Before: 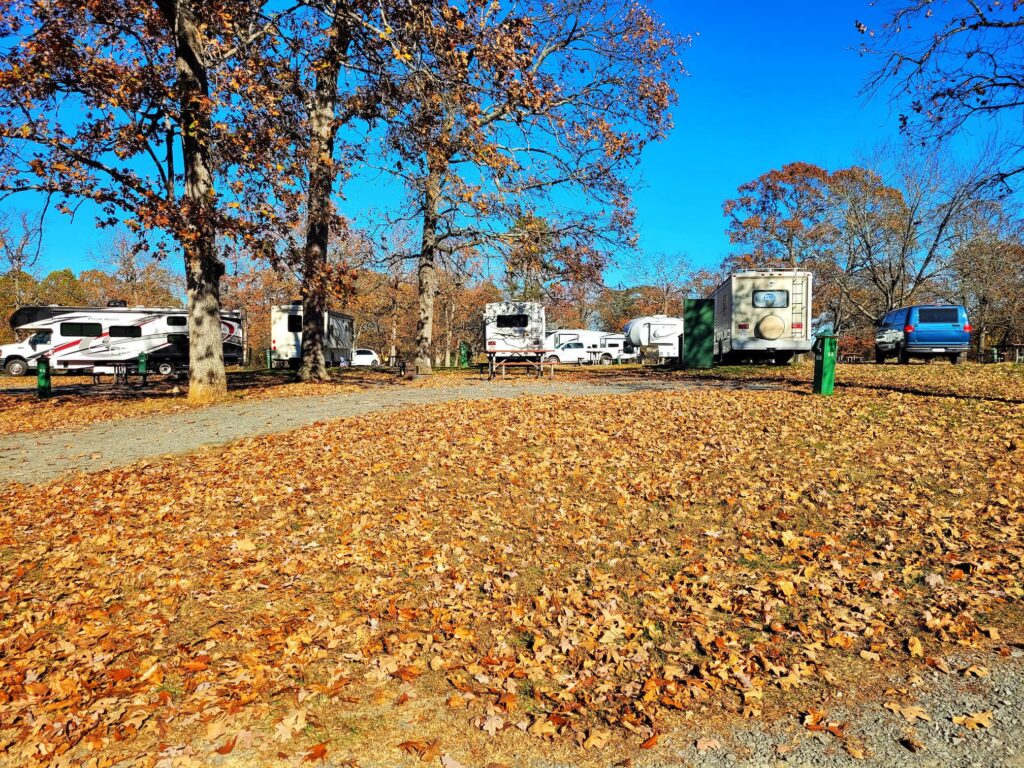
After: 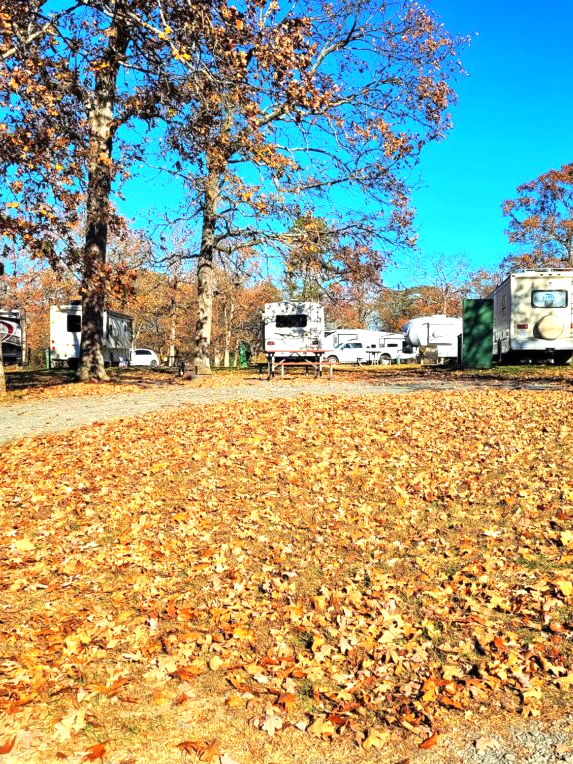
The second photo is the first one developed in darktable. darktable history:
exposure: exposure 0.648 EV, compensate highlight preservation false
crop: left 21.674%, right 22.086%
